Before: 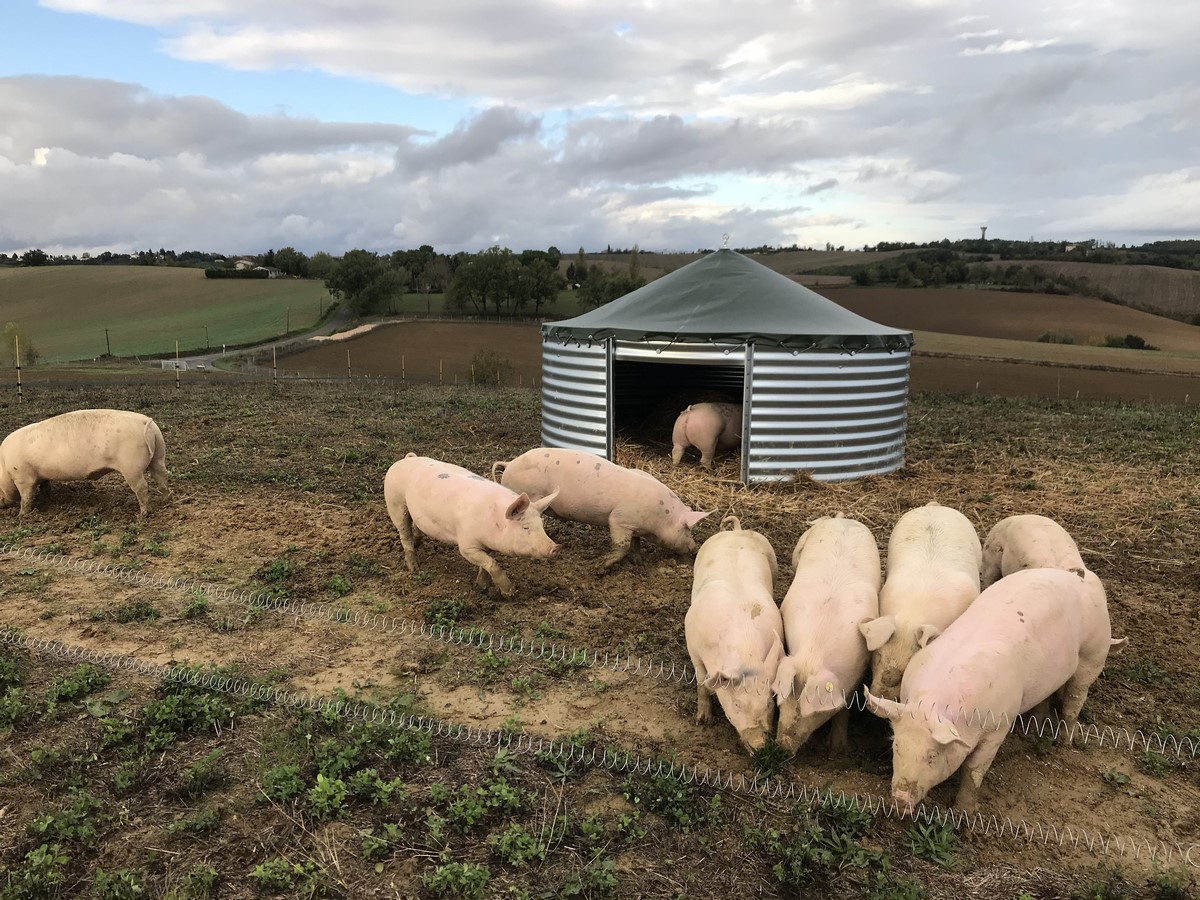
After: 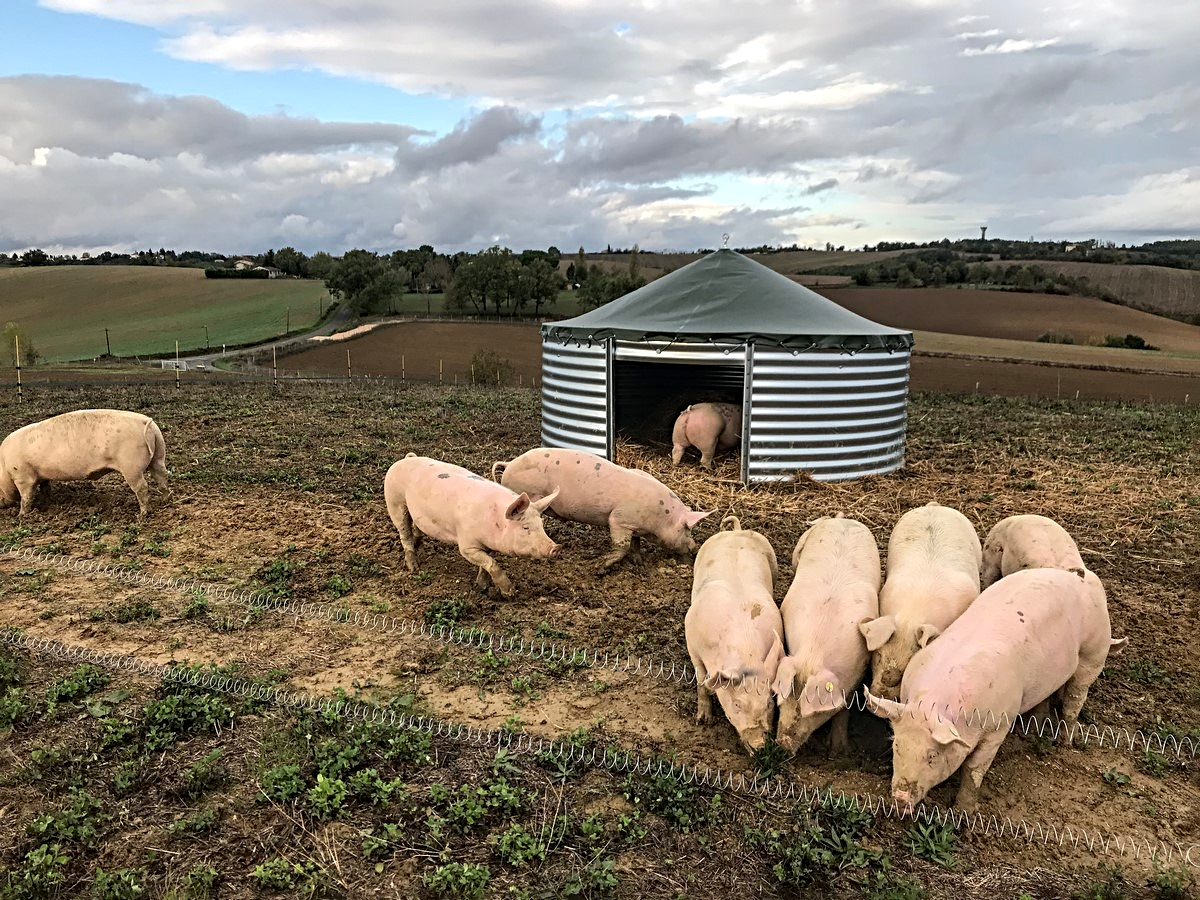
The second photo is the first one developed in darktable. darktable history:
sharpen: radius 3.961
local contrast: detail 130%
